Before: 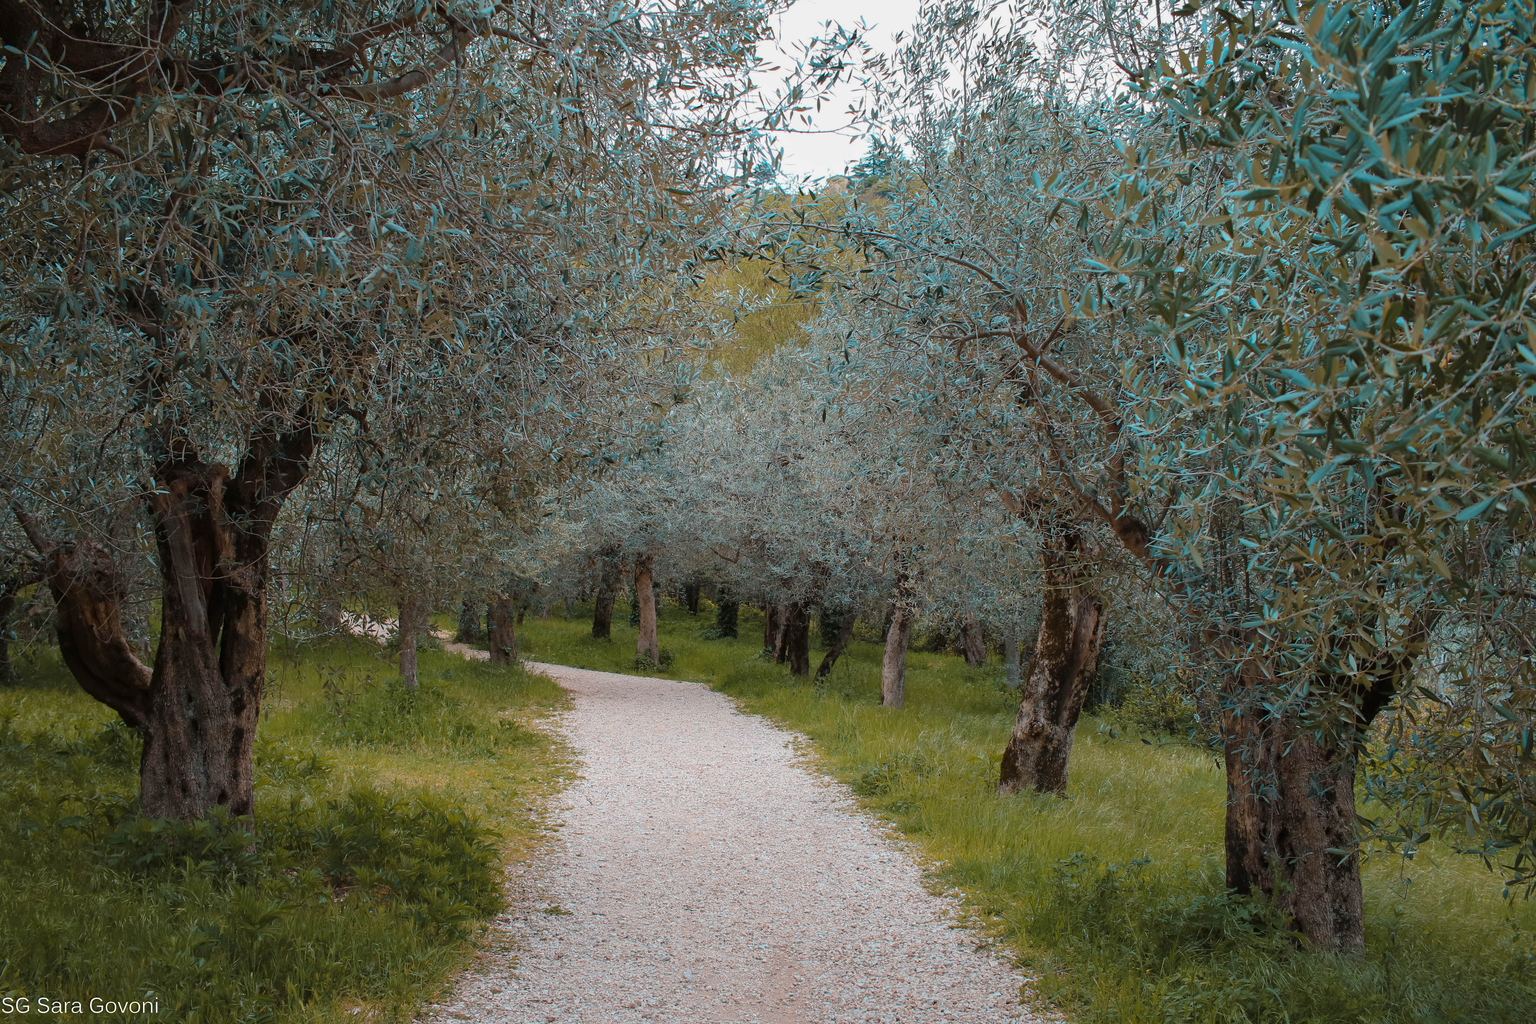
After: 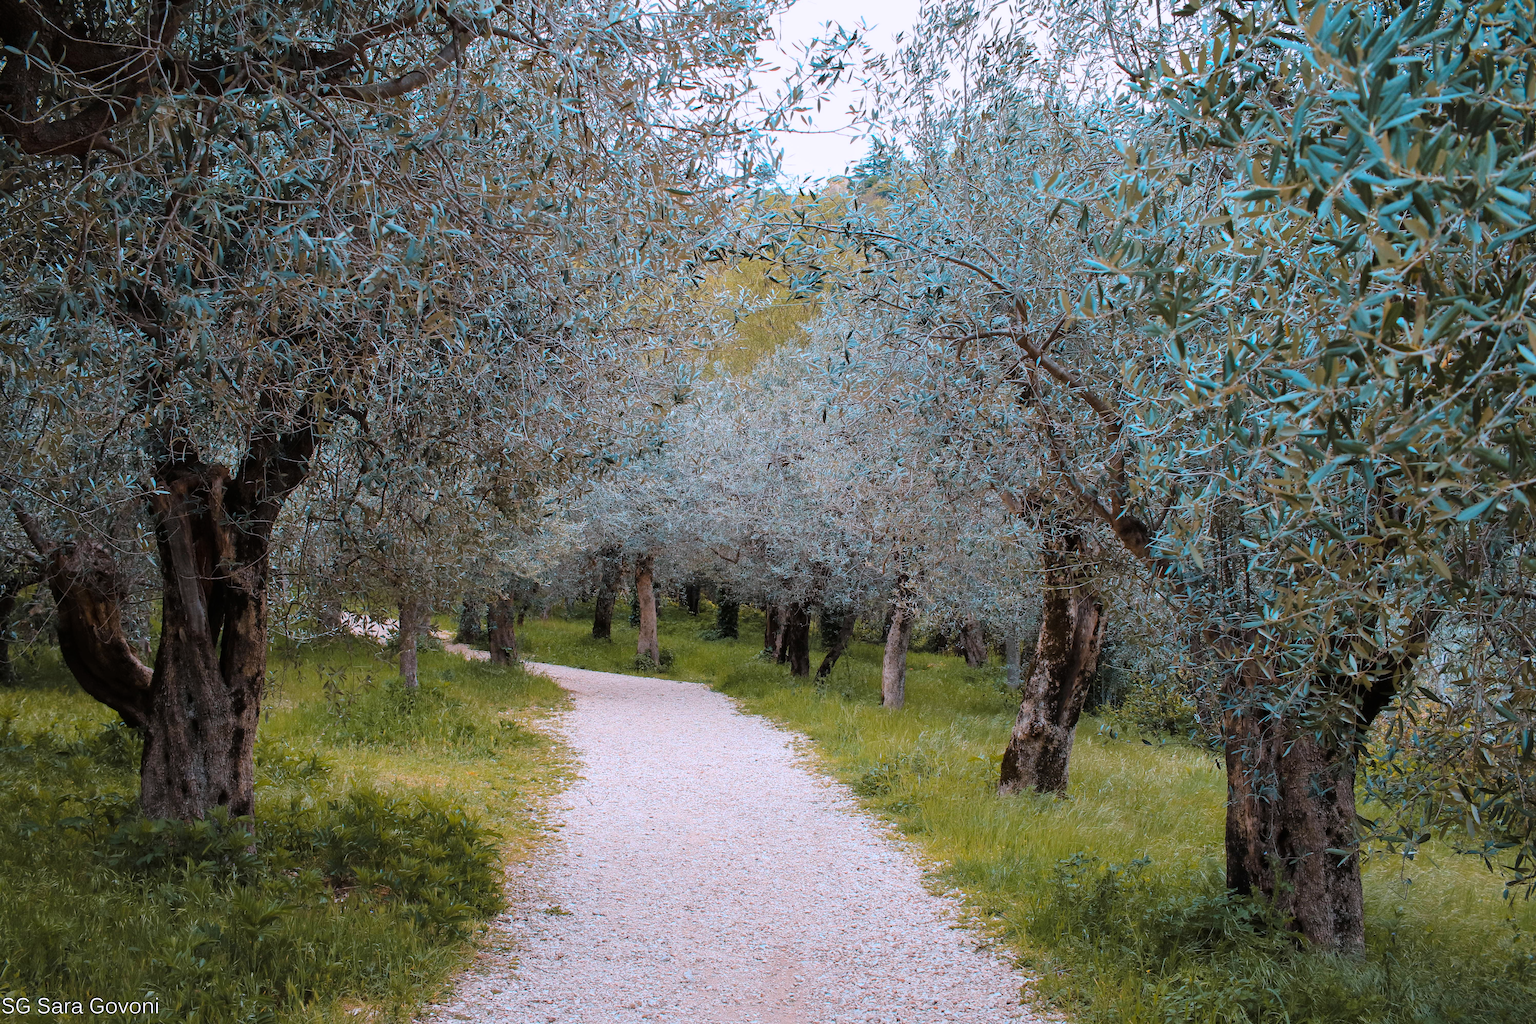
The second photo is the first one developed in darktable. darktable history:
white balance: red 1.004, blue 1.096
tone curve: curves: ch0 [(0, 0) (0.004, 0.001) (0.133, 0.112) (0.325, 0.362) (0.832, 0.893) (1, 1)], color space Lab, linked channels, preserve colors none
